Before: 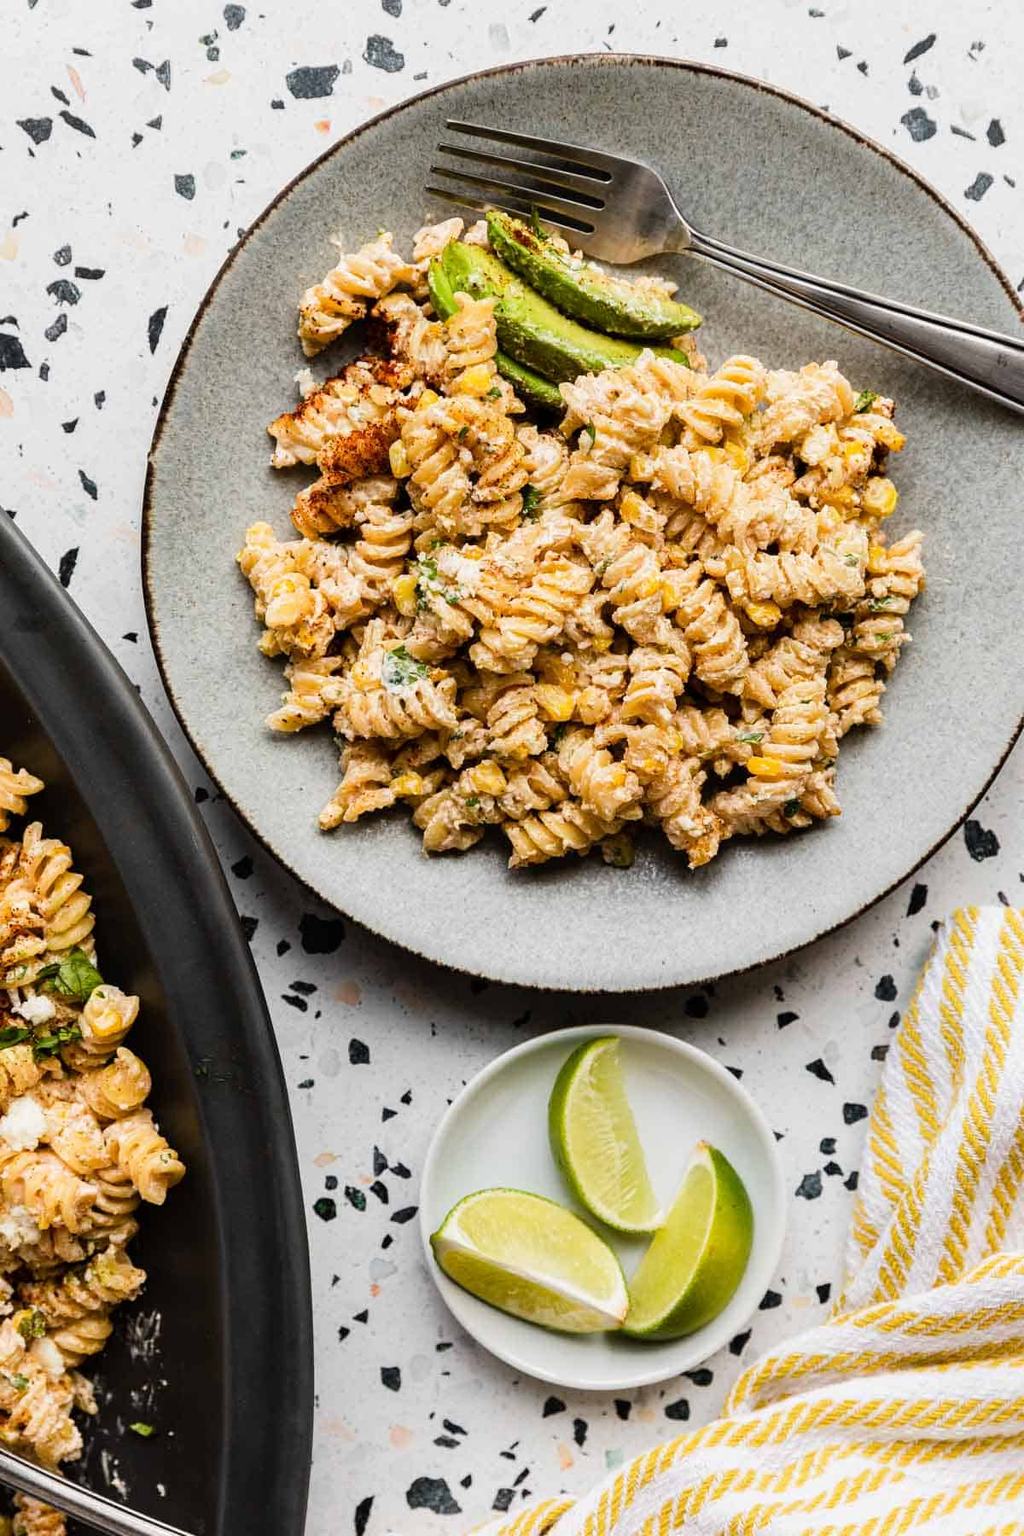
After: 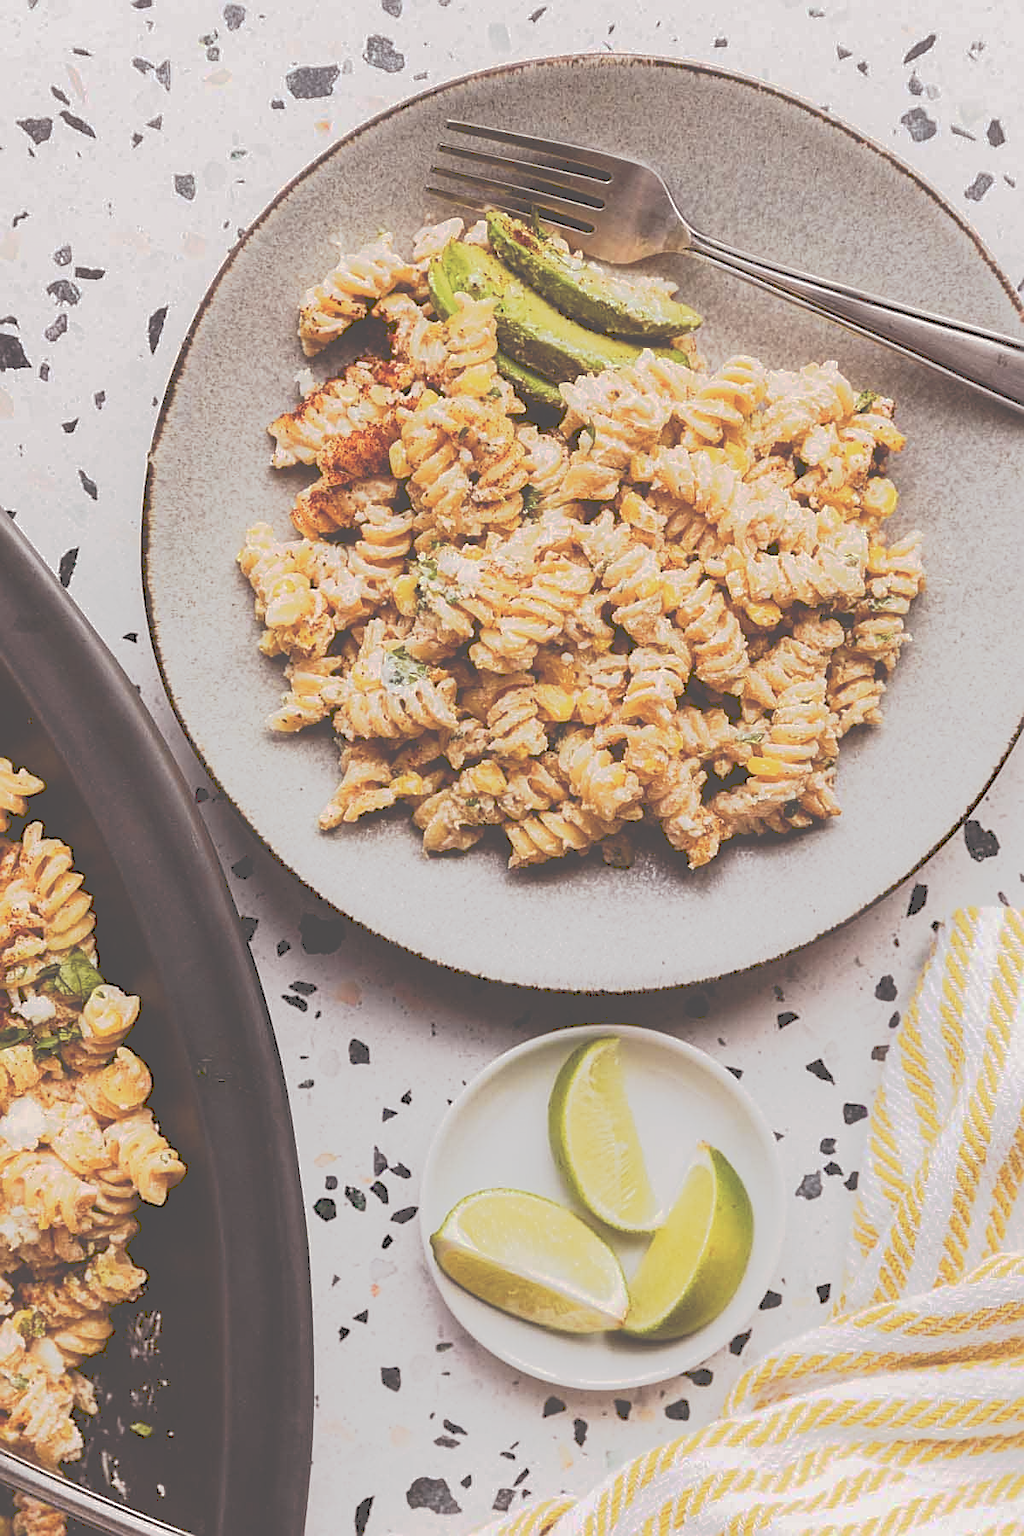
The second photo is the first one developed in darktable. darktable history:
sharpen: on, module defaults
rgb levels: mode RGB, independent channels, levels [[0, 0.474, 1], [0, 0.5, 1], [0, 0.5, 1]]
tone curve: curves: ch0 [(0, 0) (0.003, 0.313) (0.011, 0.317) (0.025, 0.317) (0.044, 0.322) (0.069, 0.327) (0.1, 0.335) (0.136, 0.347) (0.177, 0.364) (0.224, 0.384) (0.277, 0.421) (0.335, 0.459) (0.399, 0.501) (0.468, 0.554) (0.543, 0.611) (0.623, 0.679) (0.709, 0.751) (0.801, 0.804) (0.898, 0.844) (1, 1)], preserve colors none
contrast equalizer: octaves 7, y [[0.6 ×6], [0.55 ×6], [0 ×6], [0 ×6], [0 ×6]], mix -0.3
